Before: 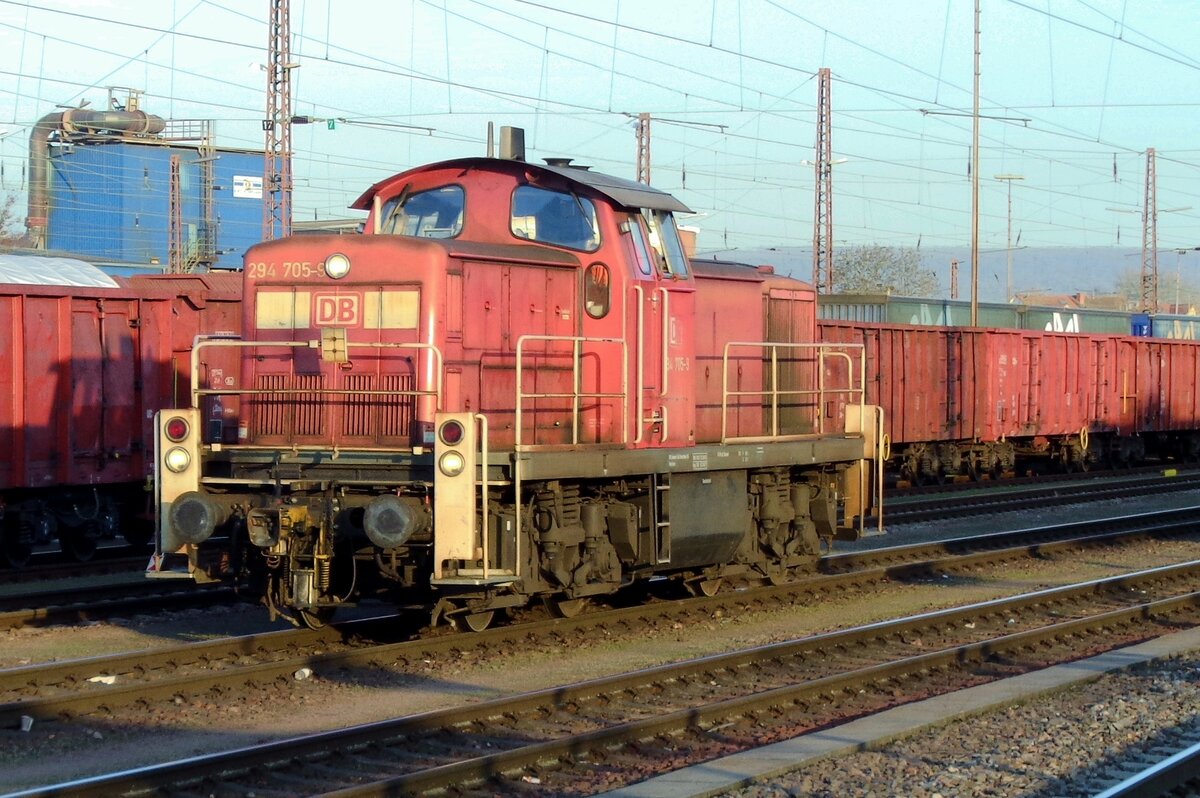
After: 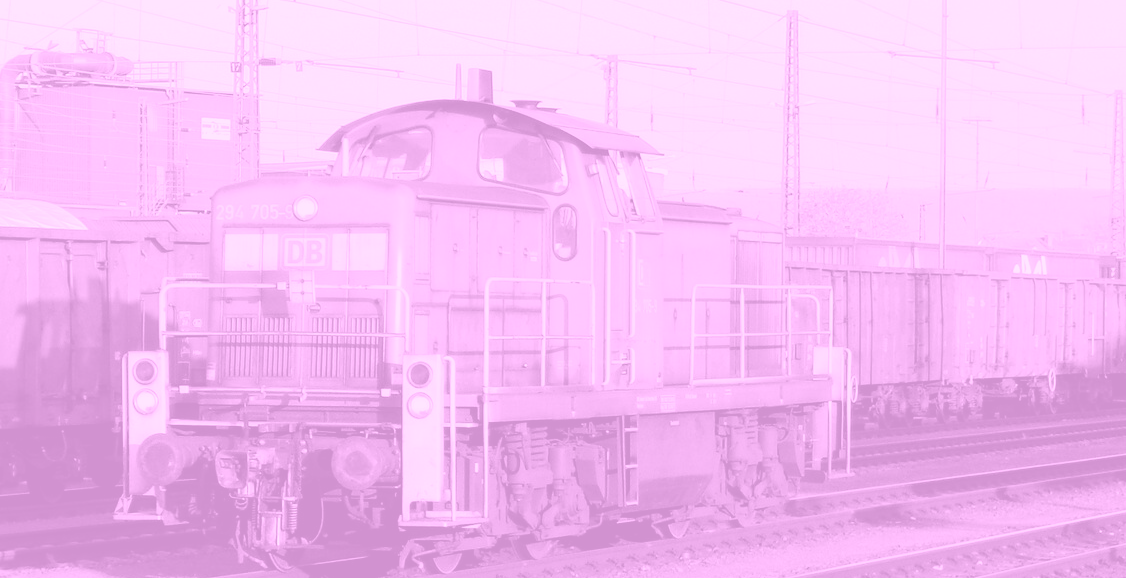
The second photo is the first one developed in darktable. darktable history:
crop: left 2.737%, top 7.287%, right 3.421%, bottom 20.179%
colorize: hue 331.2°, saturation 75%, source mix 30.28%, lightness 70.52%, version 1
